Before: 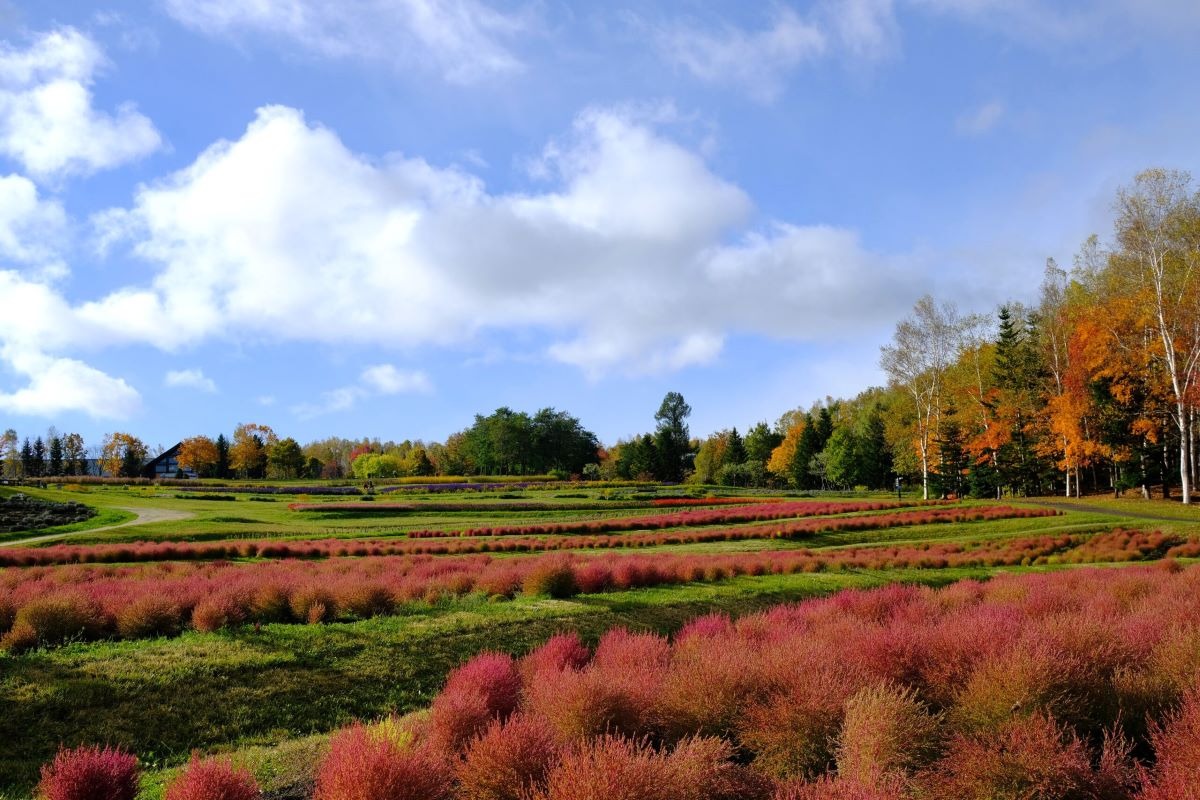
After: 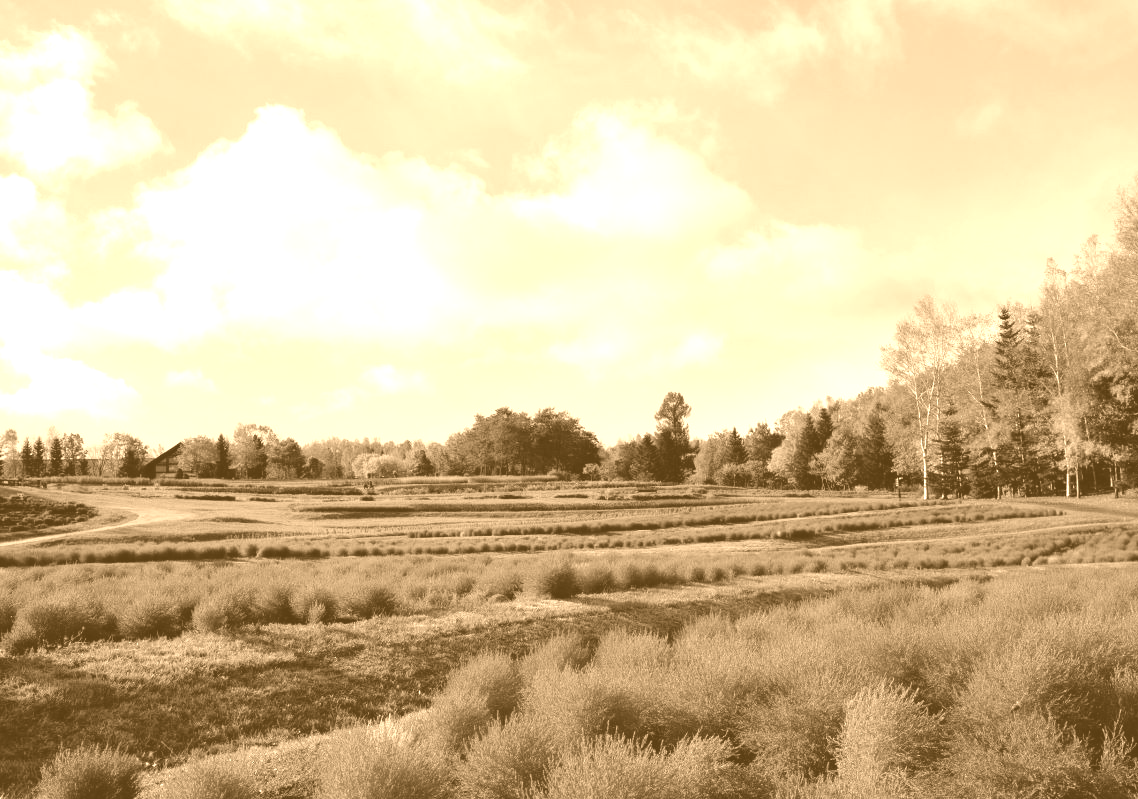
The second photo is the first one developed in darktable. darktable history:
contrast brightness saturation: saturation -0.17
crop and rotate: right 5.167%
colorize: hue 28.8°, source mix 100%
